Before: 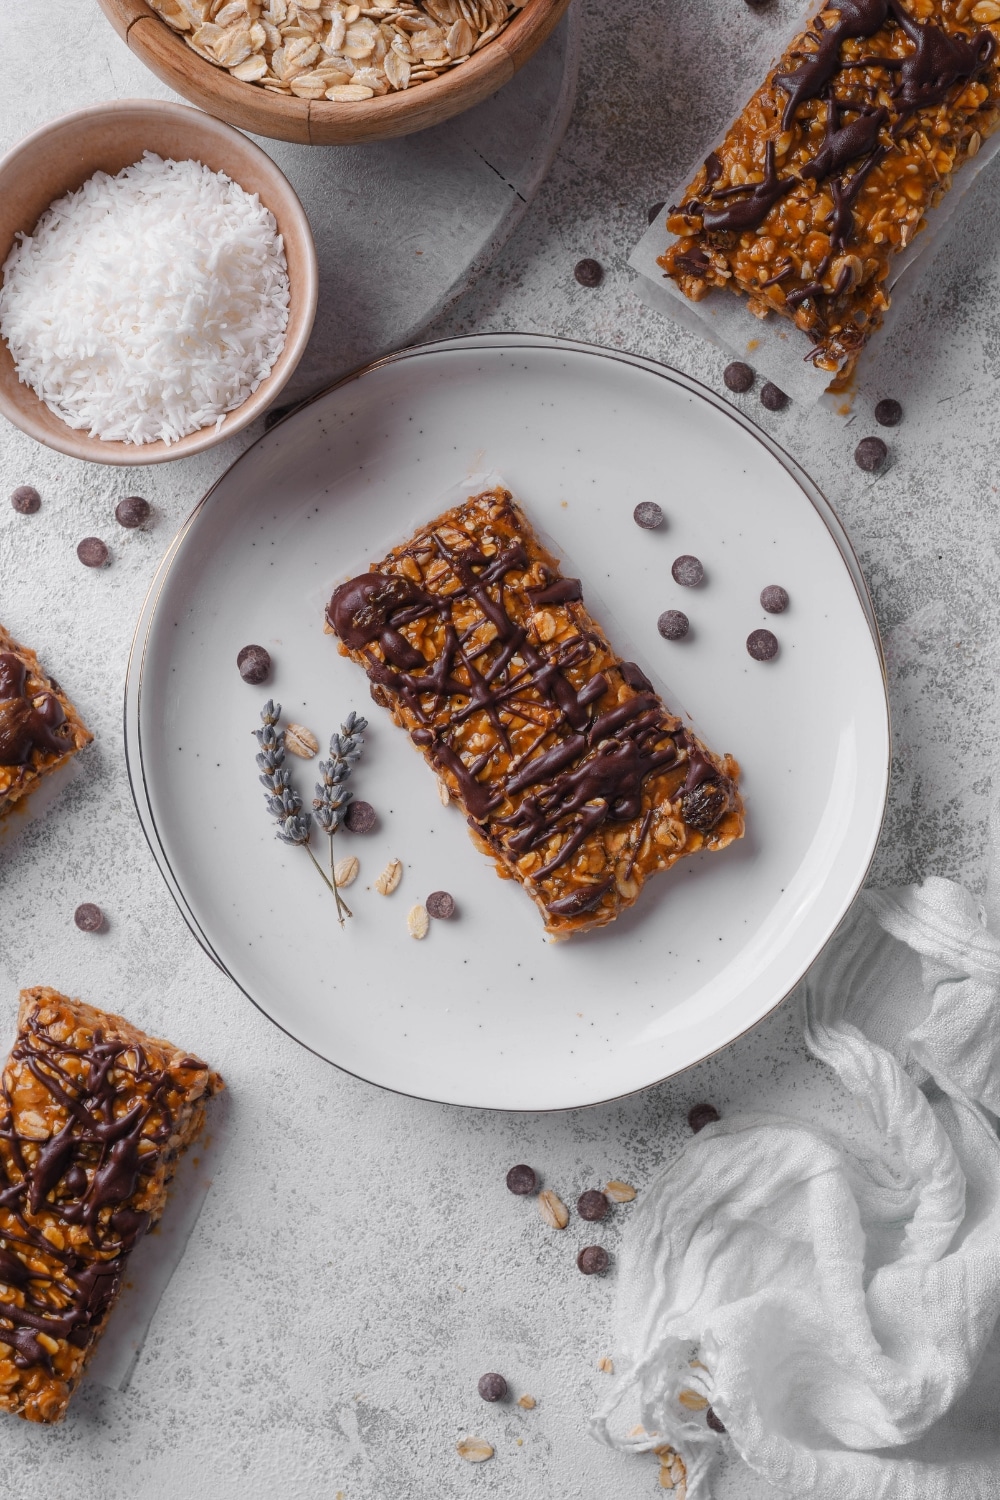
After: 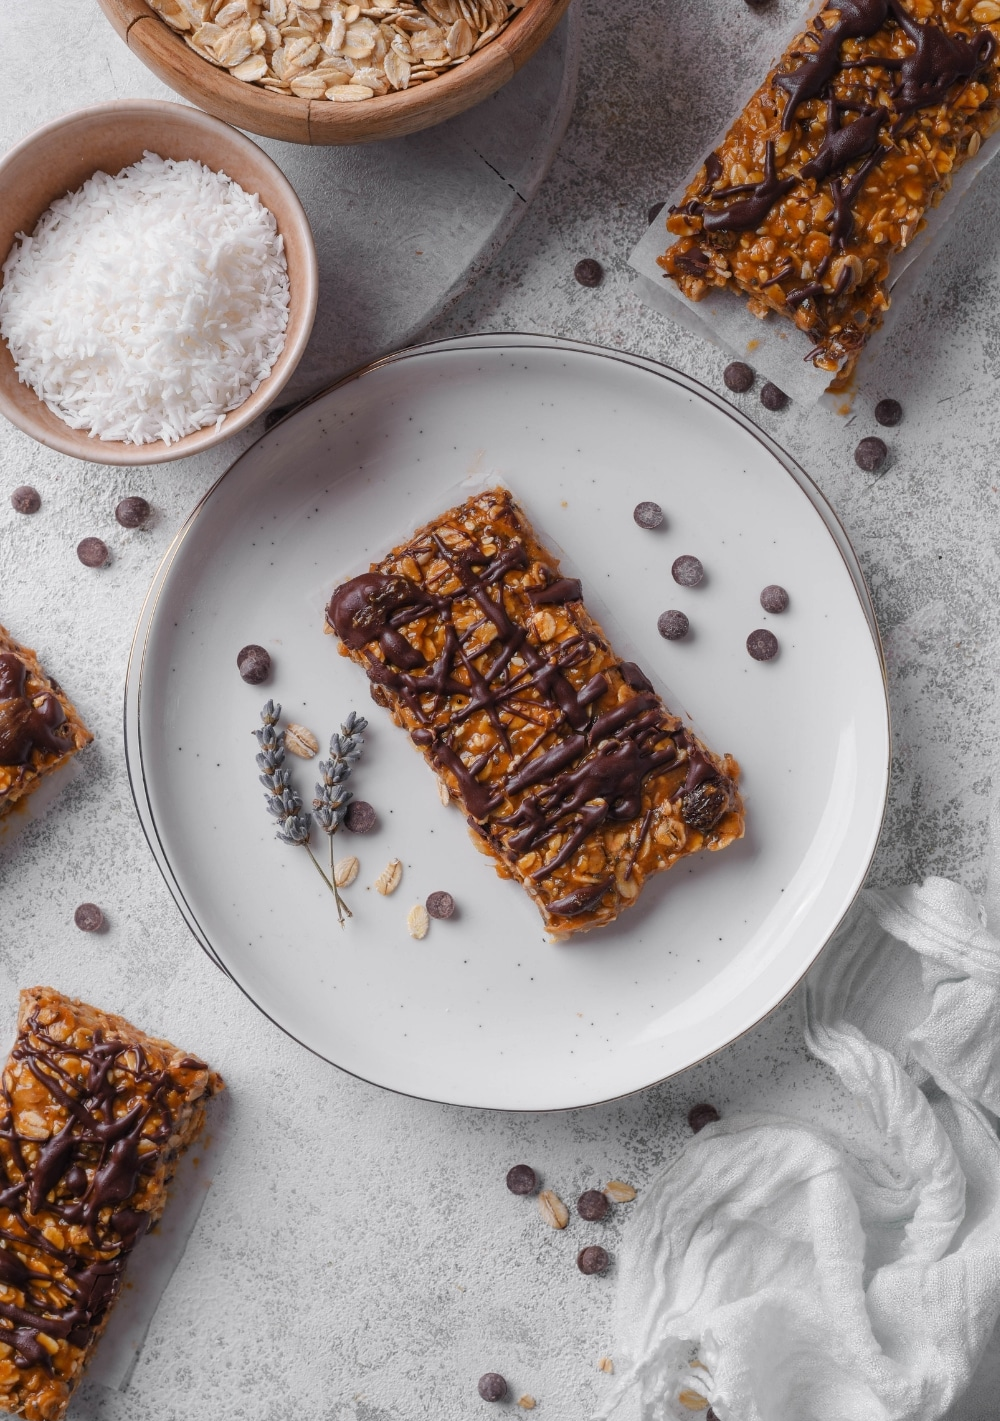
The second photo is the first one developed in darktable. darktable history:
crop and rotate: top 0.011%, bottom 5.216%
